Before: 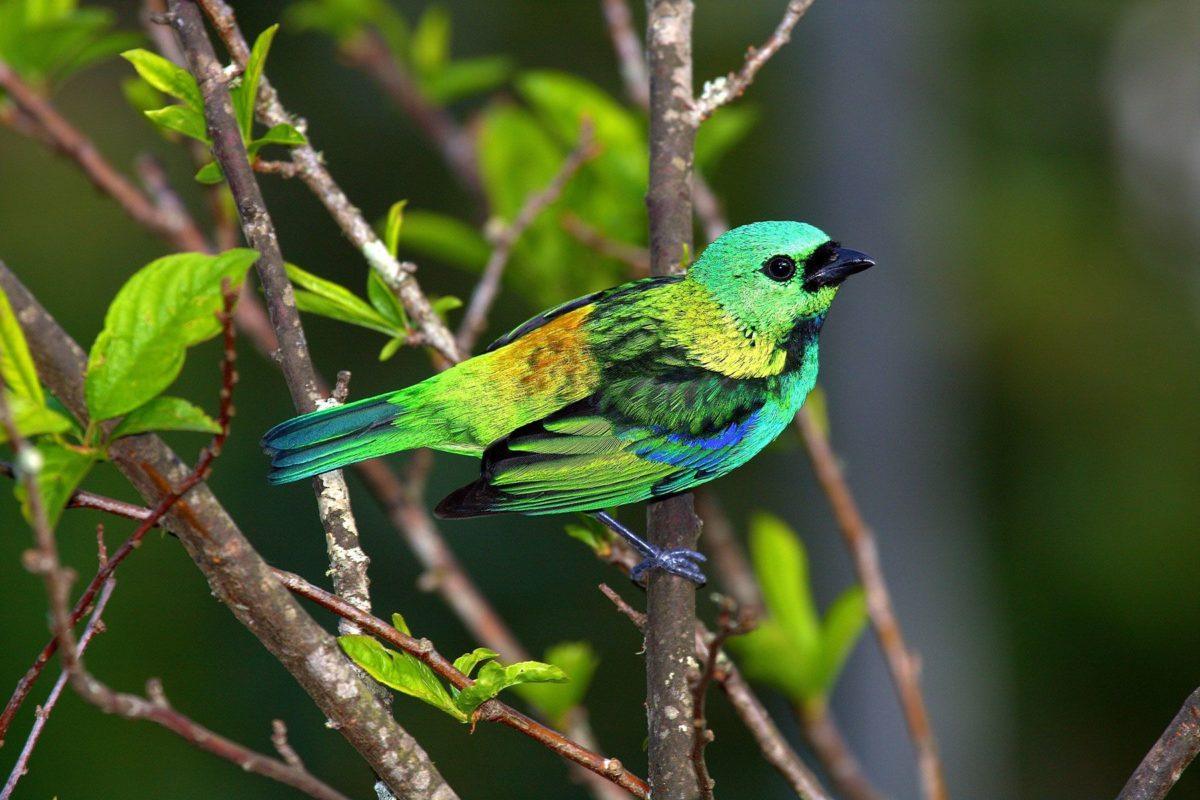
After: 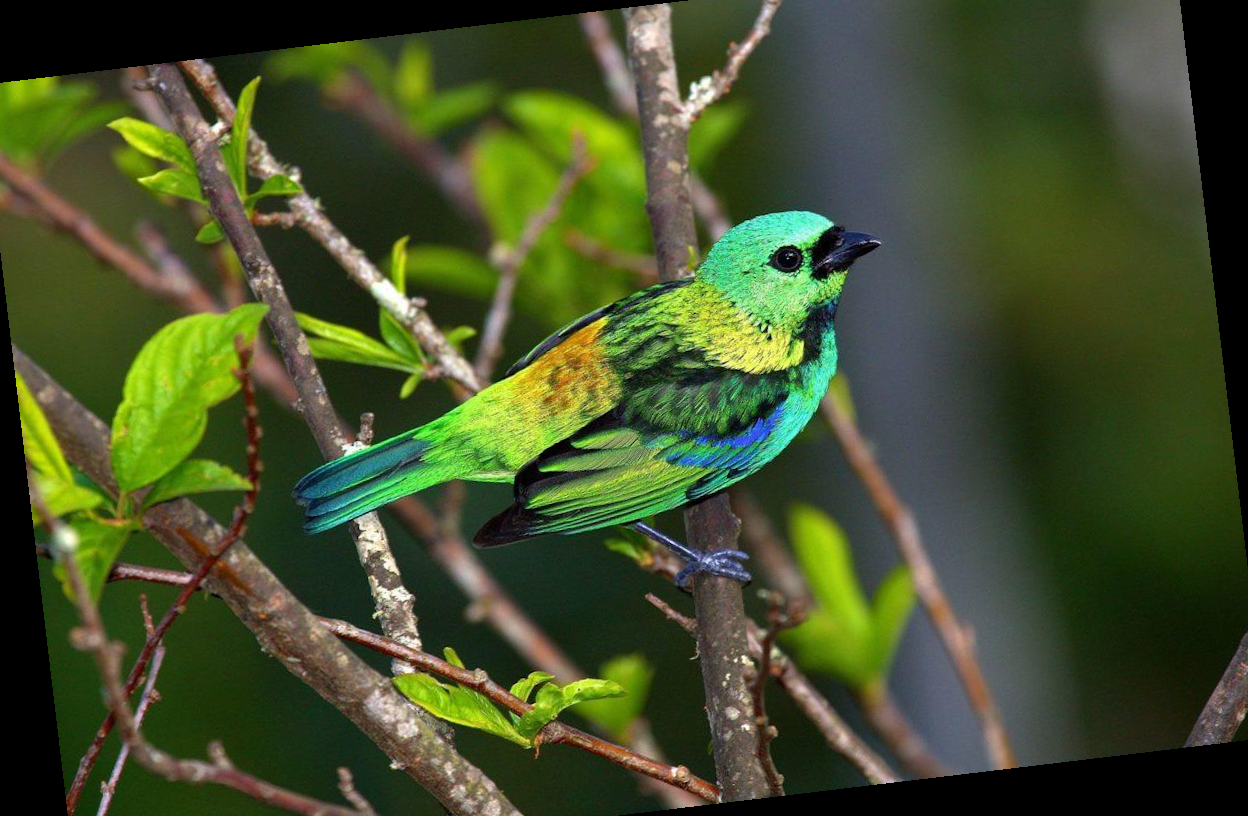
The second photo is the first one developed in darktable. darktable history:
crop: left 1.507%, top 6.147%, right 1.379%, bottom 6.637%
rotate and perspective: rotation -6.83°, automatic cropping off
